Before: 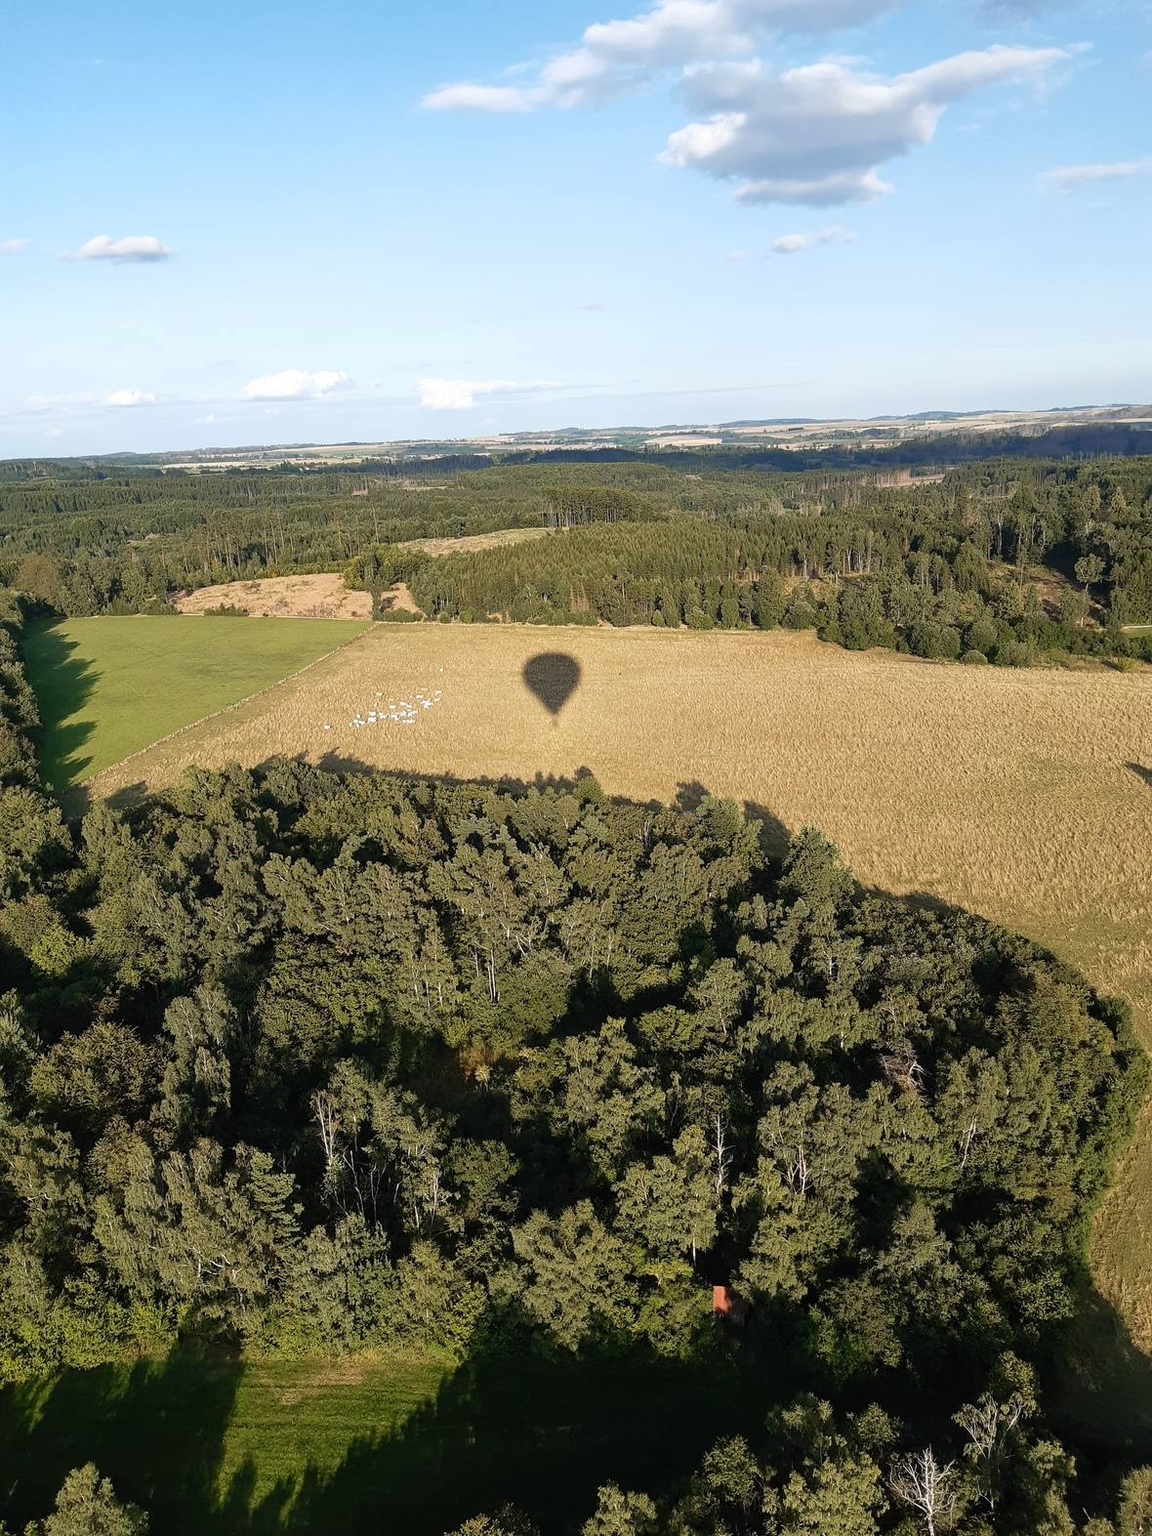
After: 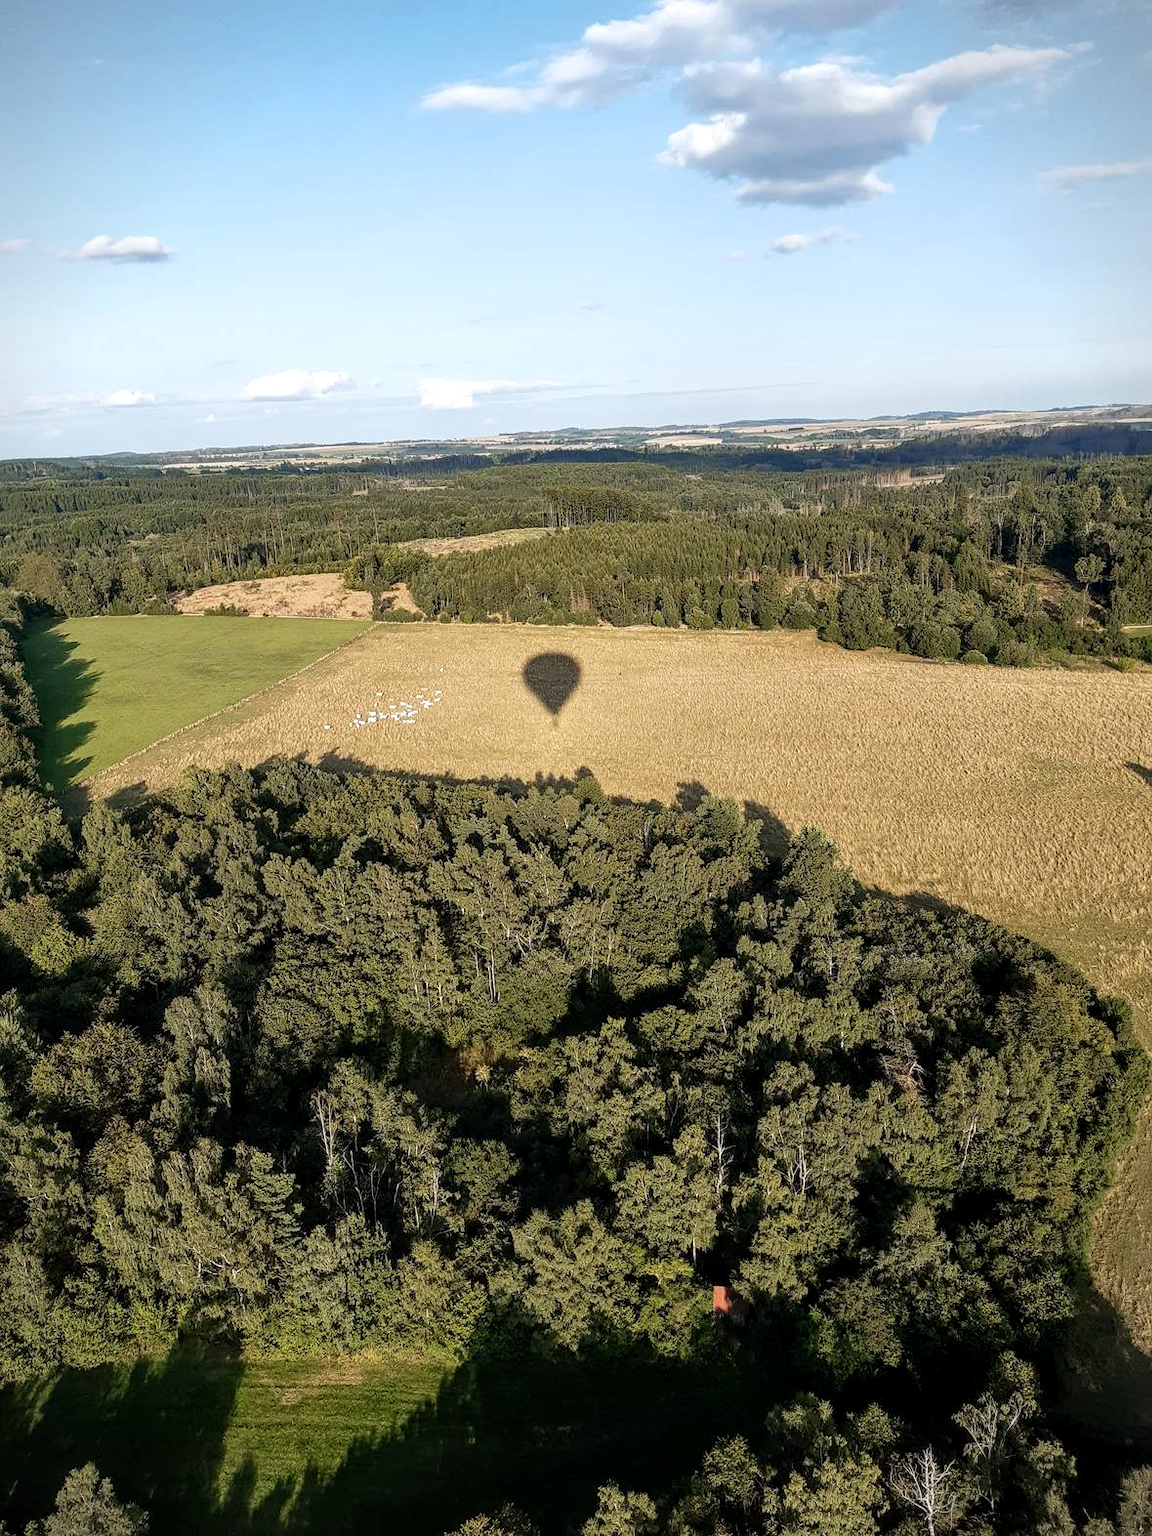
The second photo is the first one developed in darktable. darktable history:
vignetting: fall-off start 100%, fall-off radius 64.94%, automatic ratio true, unbound false
local contrast: detail 130%
white balance: red 1, blue 1
